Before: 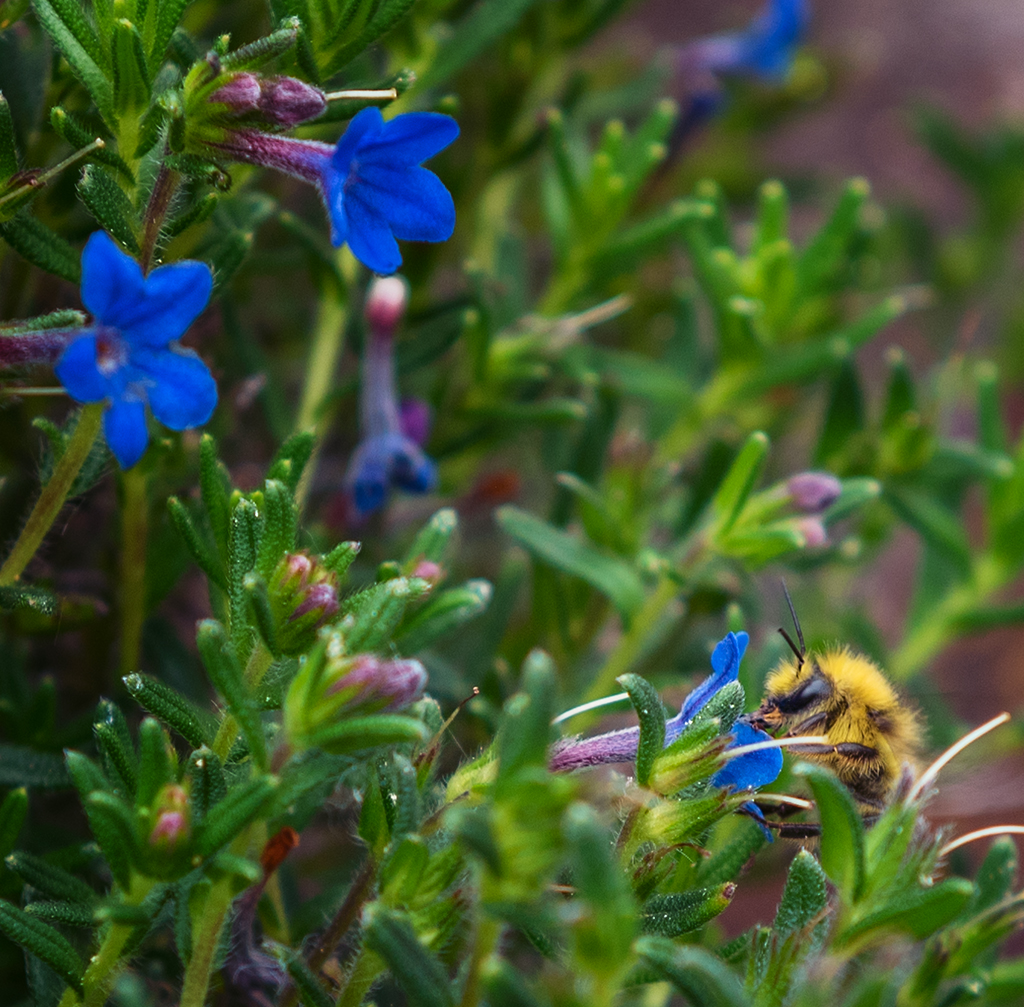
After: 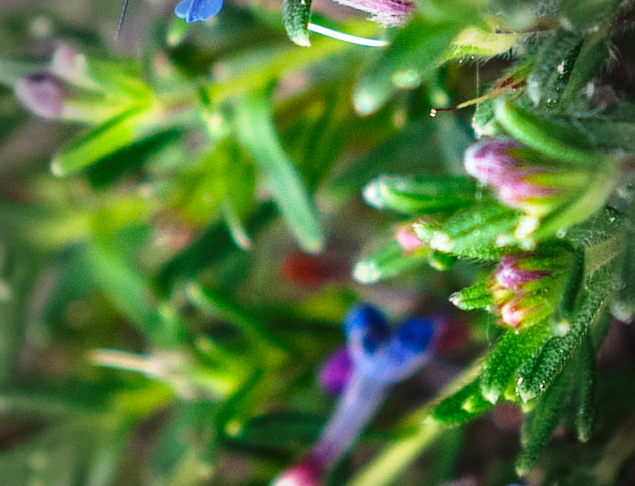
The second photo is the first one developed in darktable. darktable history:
crop and rotate: angle 146.83°, left 9.131%, top 15.571%, right 4.453%, bottom 17.15%
base curve: curves: ch0 [(0, 0) (0.026, 0.03) (0.109, 0.232) (0.351, 0.748) (0.669, 0.968) (1, 1)], preserve colors none
vignetting: fall-off start 68.89%, fall-off radius 30.45%, width/height ratio 0.99, shape 0.838
